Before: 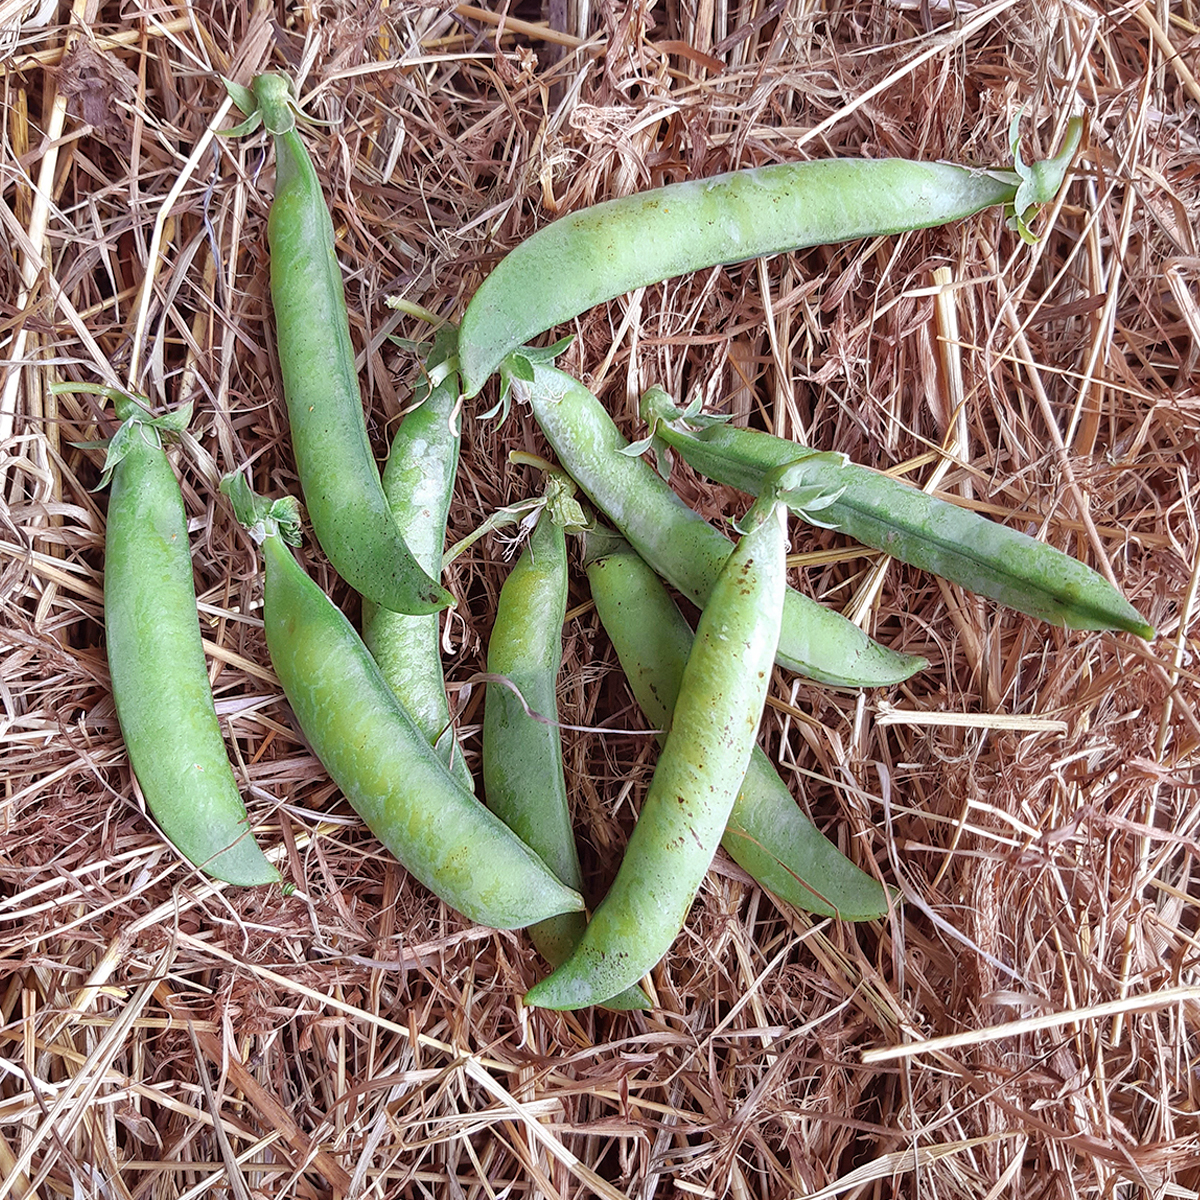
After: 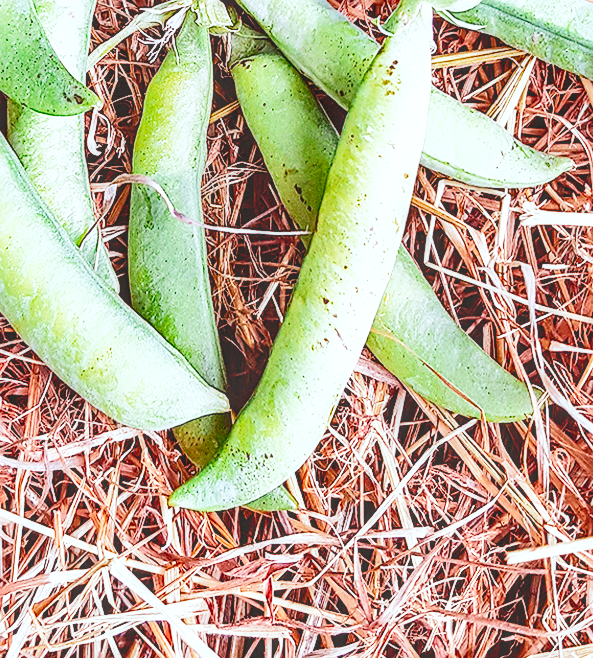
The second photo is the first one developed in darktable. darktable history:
local contrast: highlights 20%, detail 150%
contrast brightness saturation: contrast 0.234, brightness 0.106, saturation 0.29
filmic rgb: black relative exposure -7.49 EV, white relative exposure 5 EV, hardness 3.33, contrast 1.299, add noise in highlights 0.002, preserve chrominance no, color science v4 (2020), iterations of high-quality reconstruction 0
color correction: highlights a* -2.98, highlights b* -2.64, shadows a* 2.13, shadows b* 2.84
crop: left 29.624%, top 41.661%, right 20.919%, bottom 3.497%
exposure: black level correction 0, exposure 1.2 EV, compensate exposure bias true, compensate highlight preservation false
sharpen: on, module defaults
tone curve: curves: ch0 [(0, 0) (0.003, 0.238) (0.011, 0.238) (0.025, 0.242) (0.044, 0.256) (0.069, 0.277) (0.1, 0.294) (0.136, 0.315) (0.177, 0.345) (0.224, 0.379) (0.277, 0.419) (0.335, 0.463) (0.399, 0.511) (0.468, 0.566) (0.543, 0.627) (0.623, 0.687) (0.709, 0.75) (0.801, 0.824) (0.898, 0.89) (1, 1)], color space Lab, independent channels, preserve colors none
